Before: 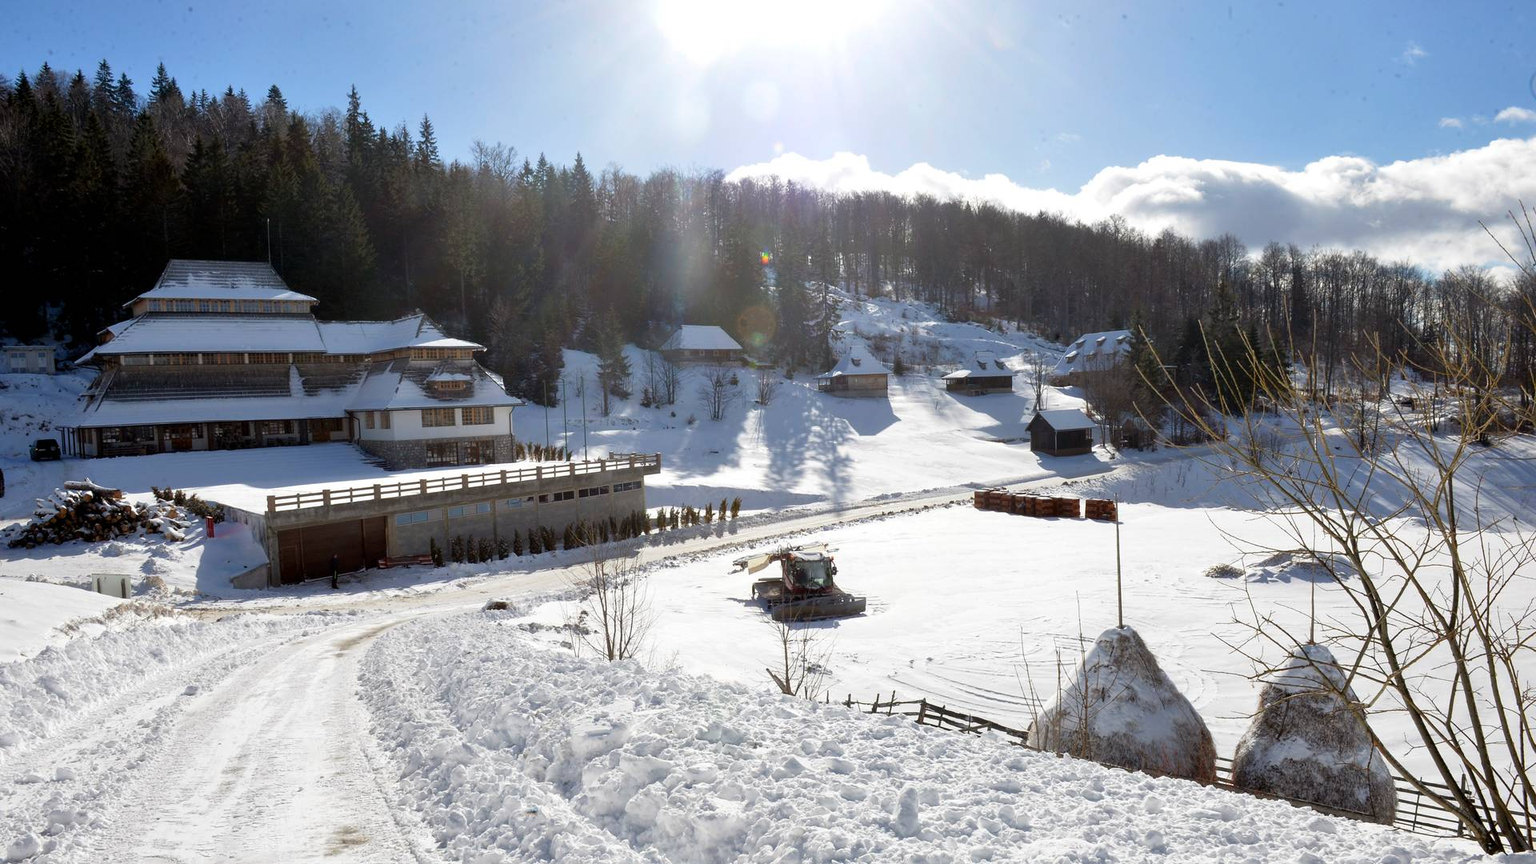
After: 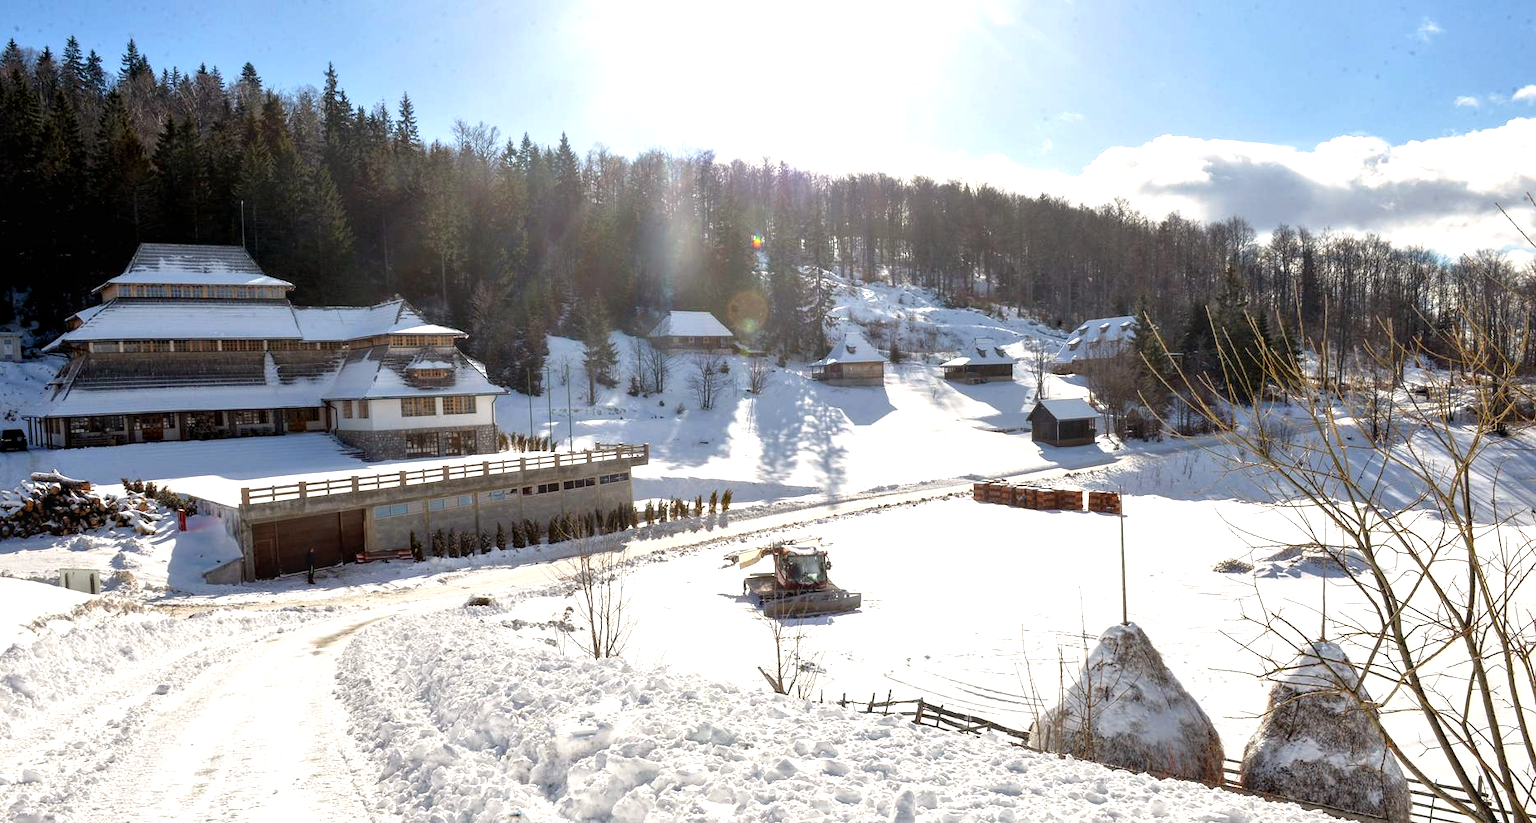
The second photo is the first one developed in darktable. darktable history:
color calibration: output R [1.063, -0.012, -0.003, 0], output G [0, 1.022, 0.021, 0], output B [-0.079, 0.047, 1, 0], illuminant same as pipeline (D50), adaptation XYZ, x 0.346, y 0.358, temperature 5006.95 K
local contrast: on, module defaults
exposure: black level correction 0.001, exposure 0.499 EV, compensate highlight preservation false
crop: left 2.275%, top 2.959%, right 1.12%, bottom 4.976%
